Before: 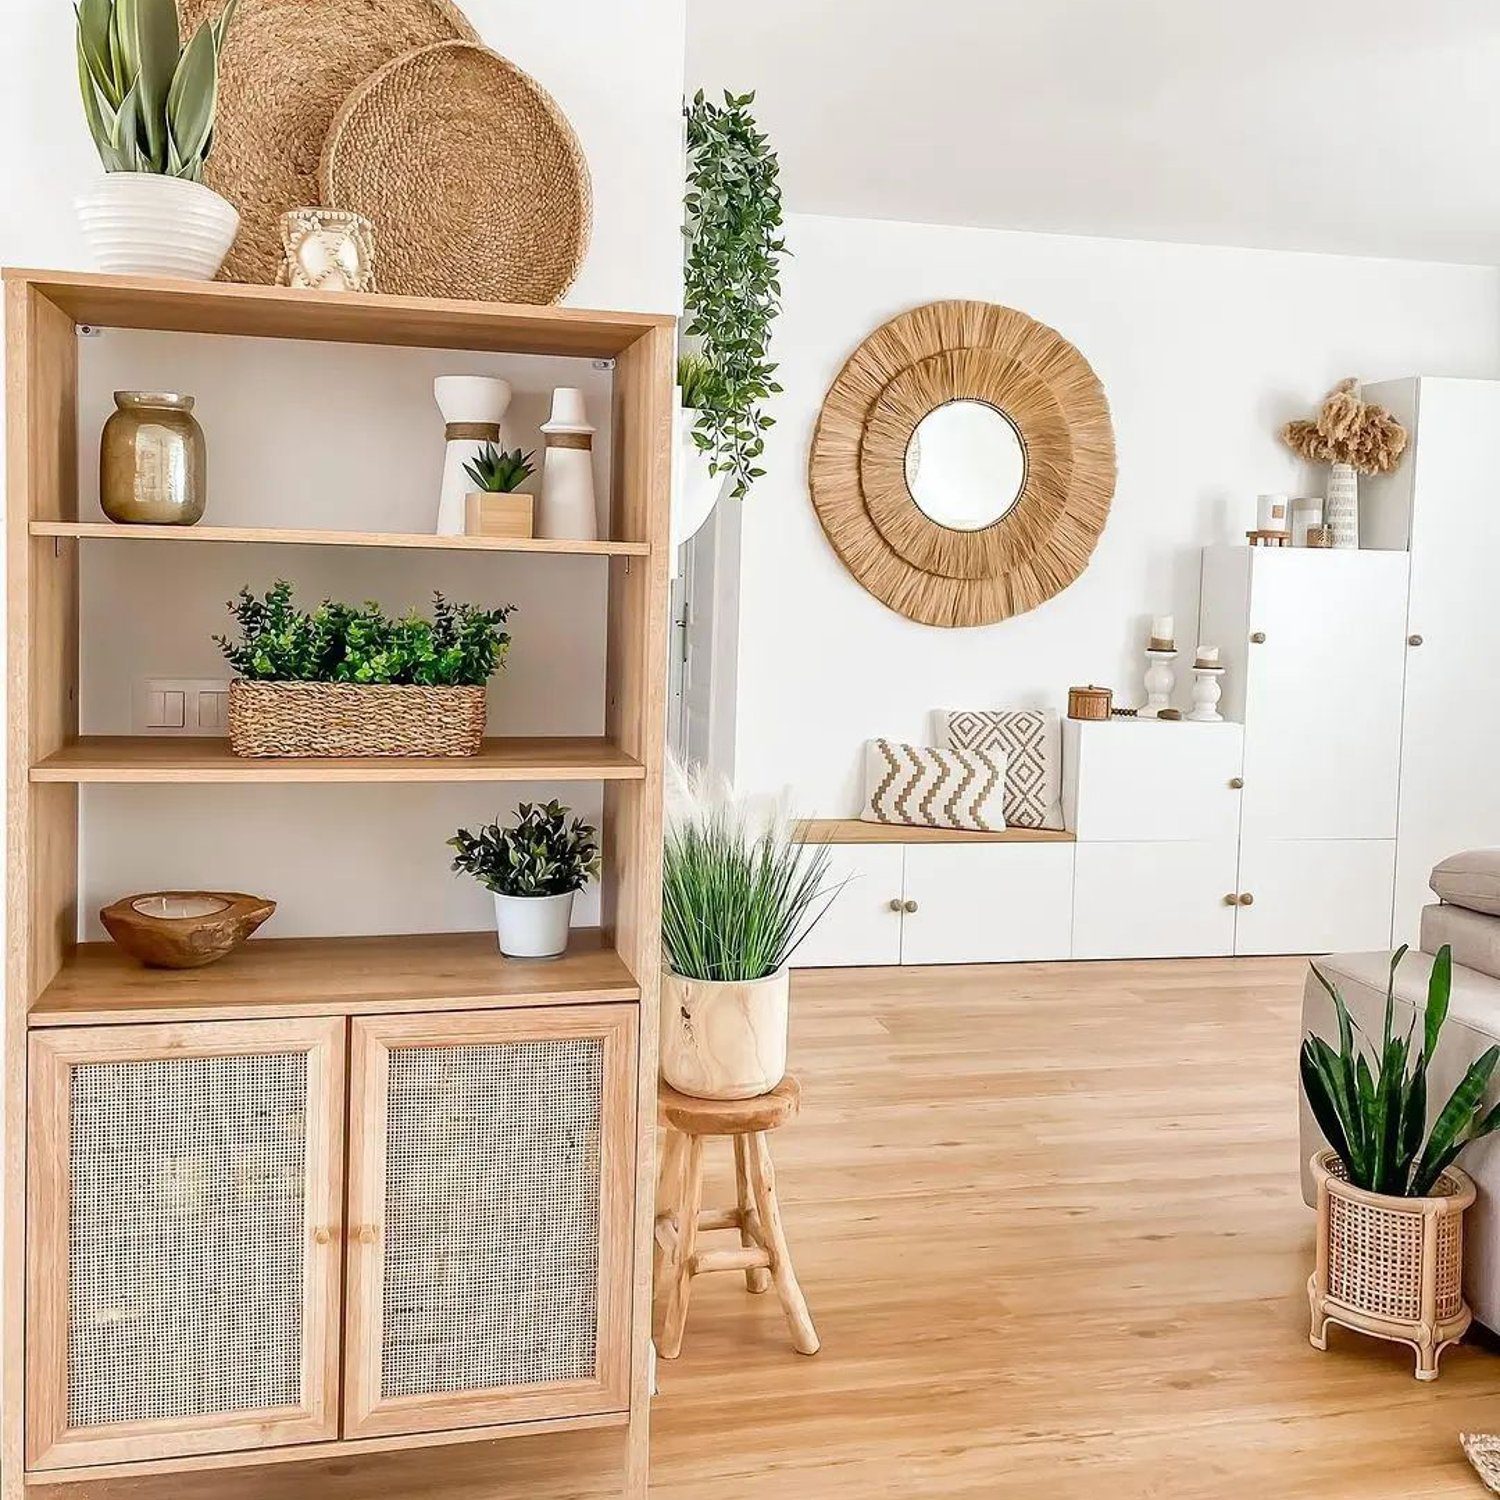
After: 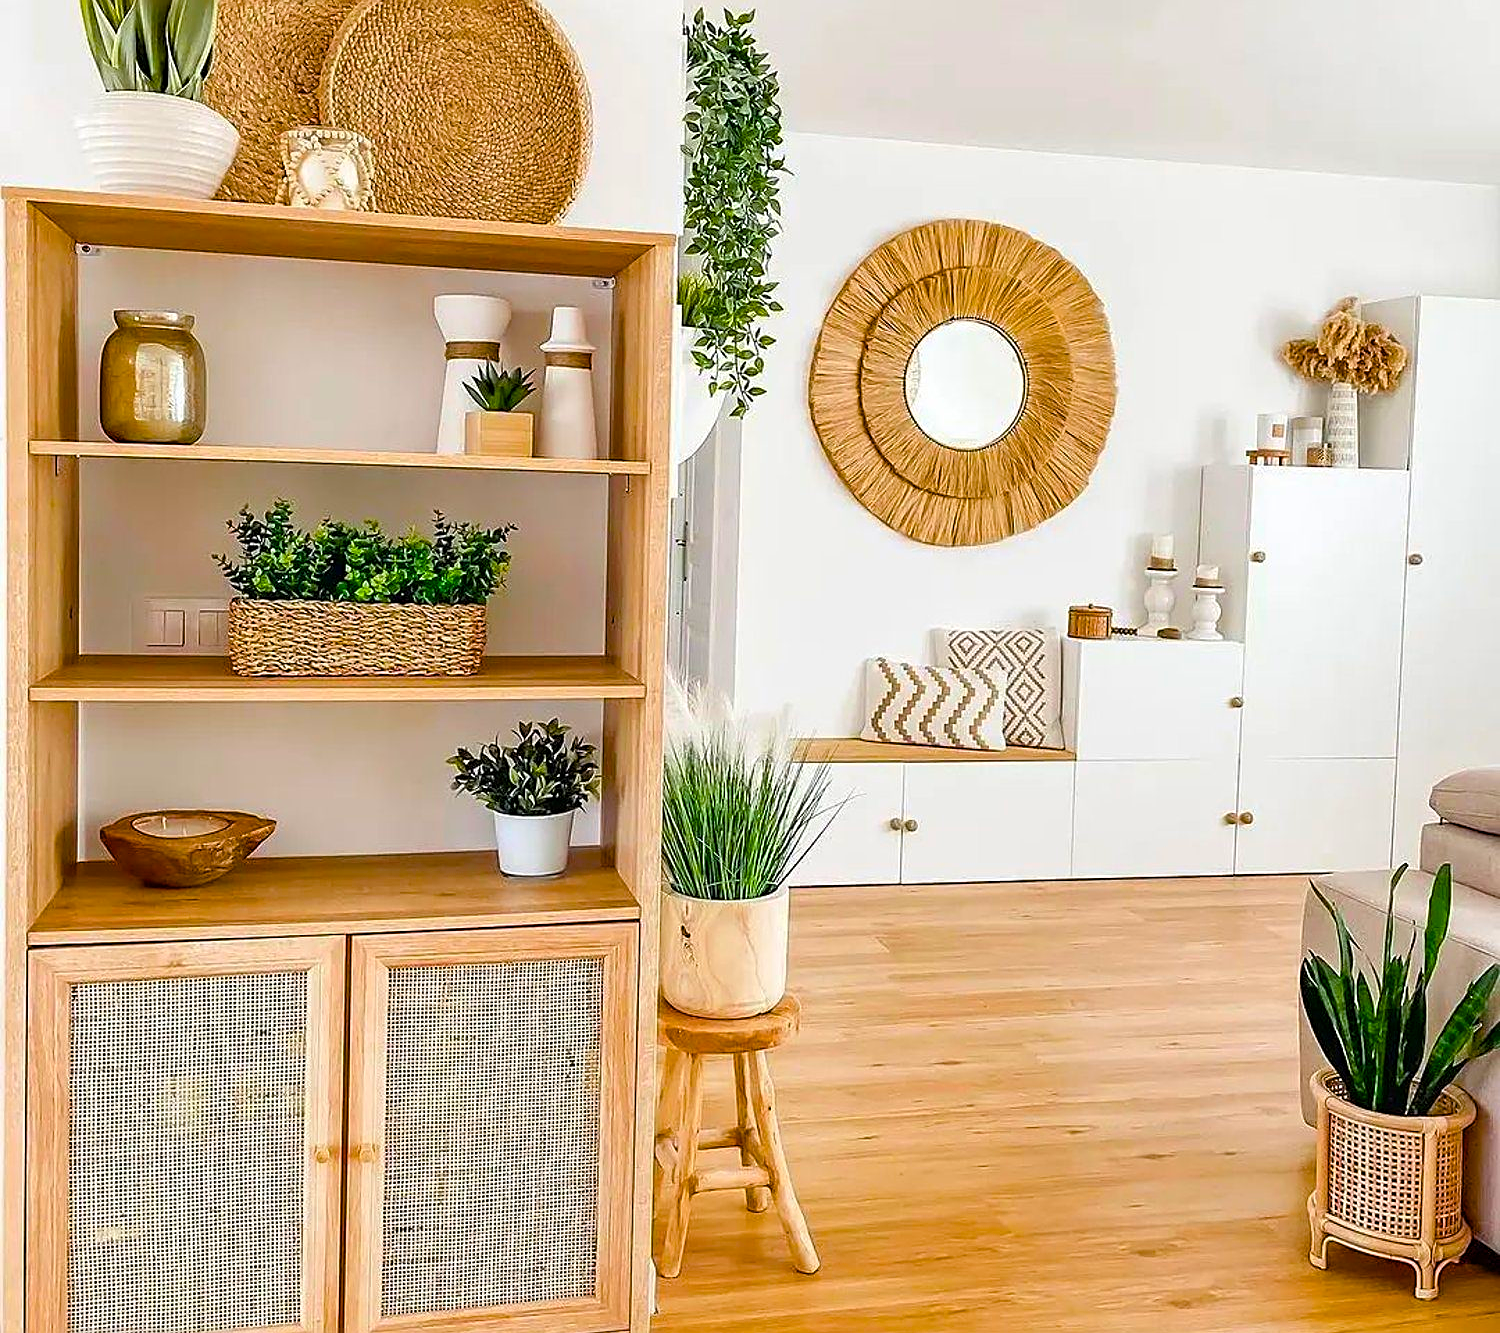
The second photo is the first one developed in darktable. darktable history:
color balance rgb: perceptual saturation grading › global saturation 36.832%, perceptual saturation grading › shadows 36.043%, global vibrance 21.287%
sharpen: on, module defaults
crop and rotate: top 5.441%, bottom 5.673%
